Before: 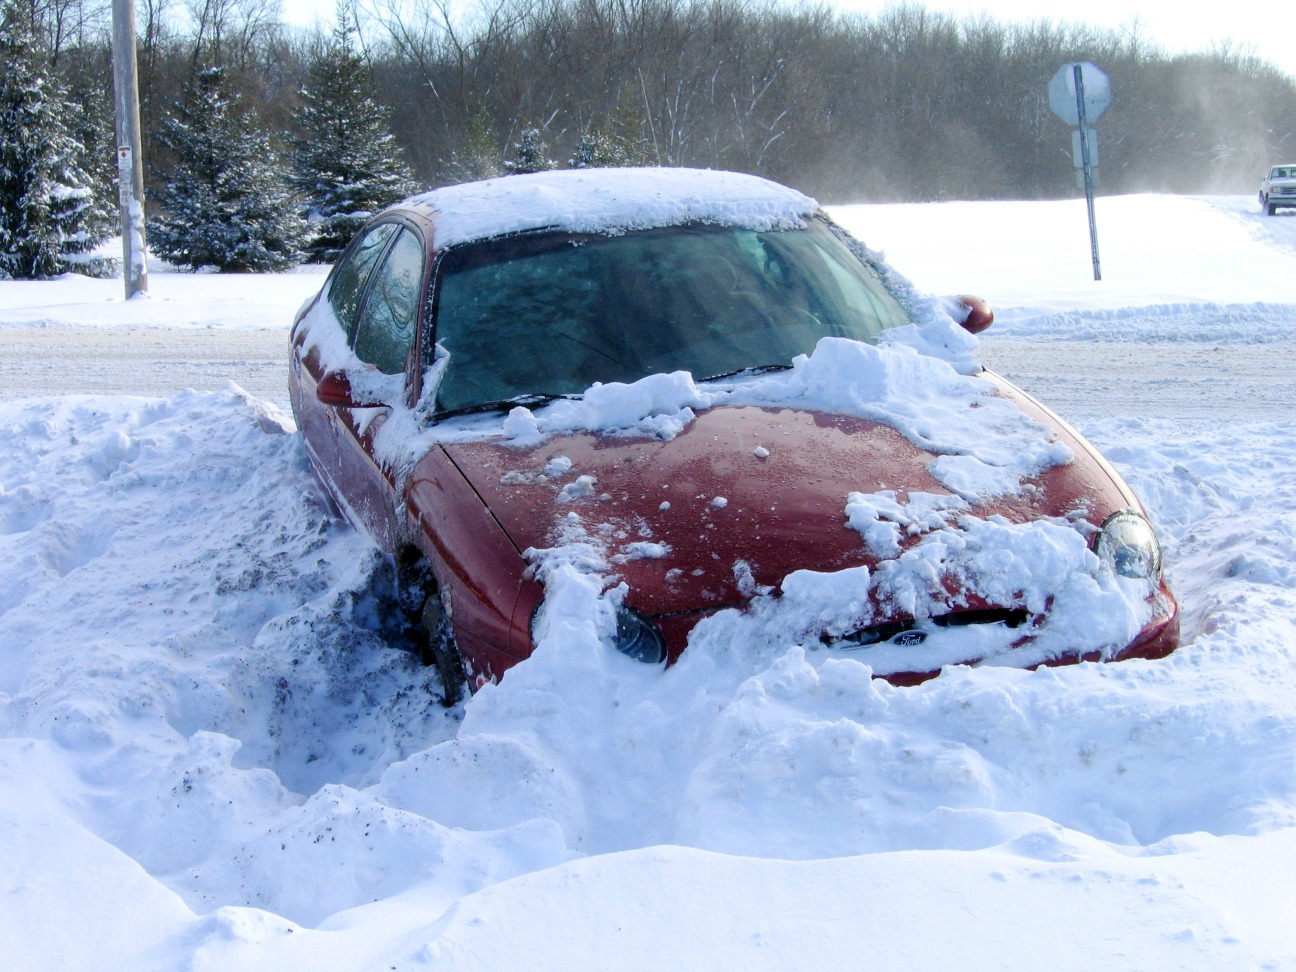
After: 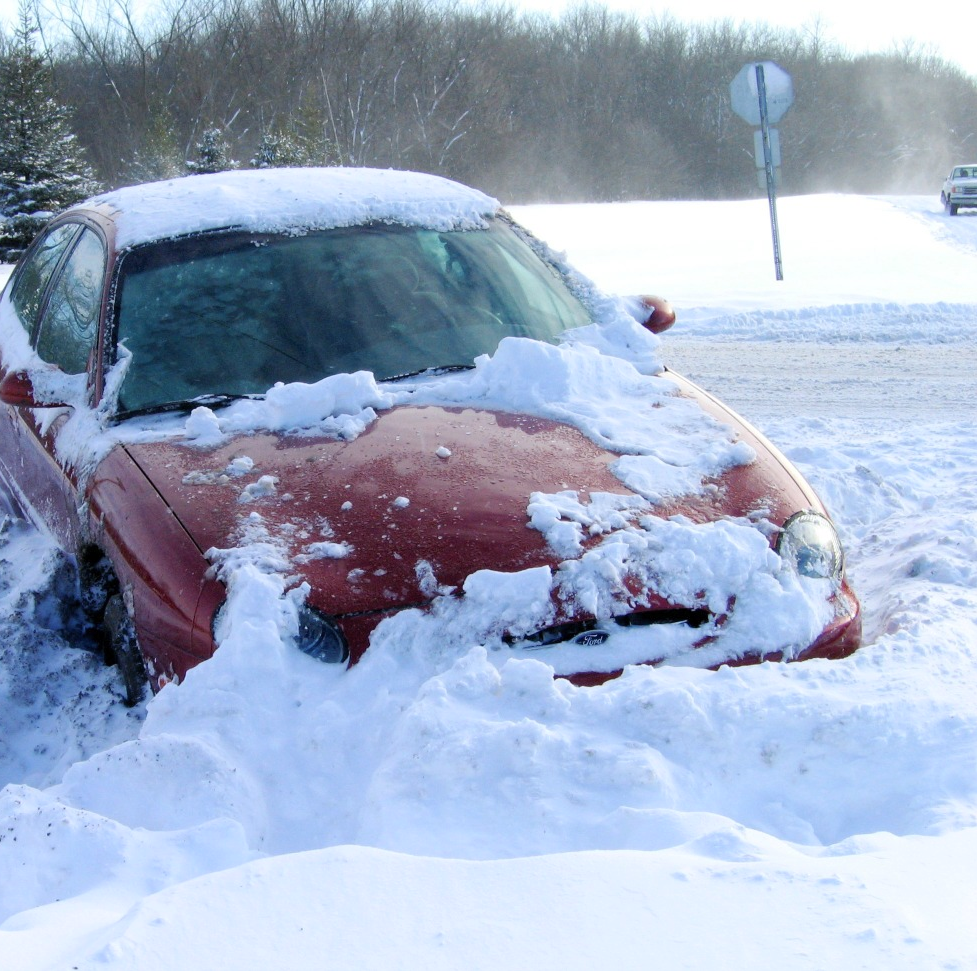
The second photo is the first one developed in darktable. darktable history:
crop and rotate: left 24.6%
contrast brightness saturation: contrast 0.05, brightness 0.06, saturation 0.01
